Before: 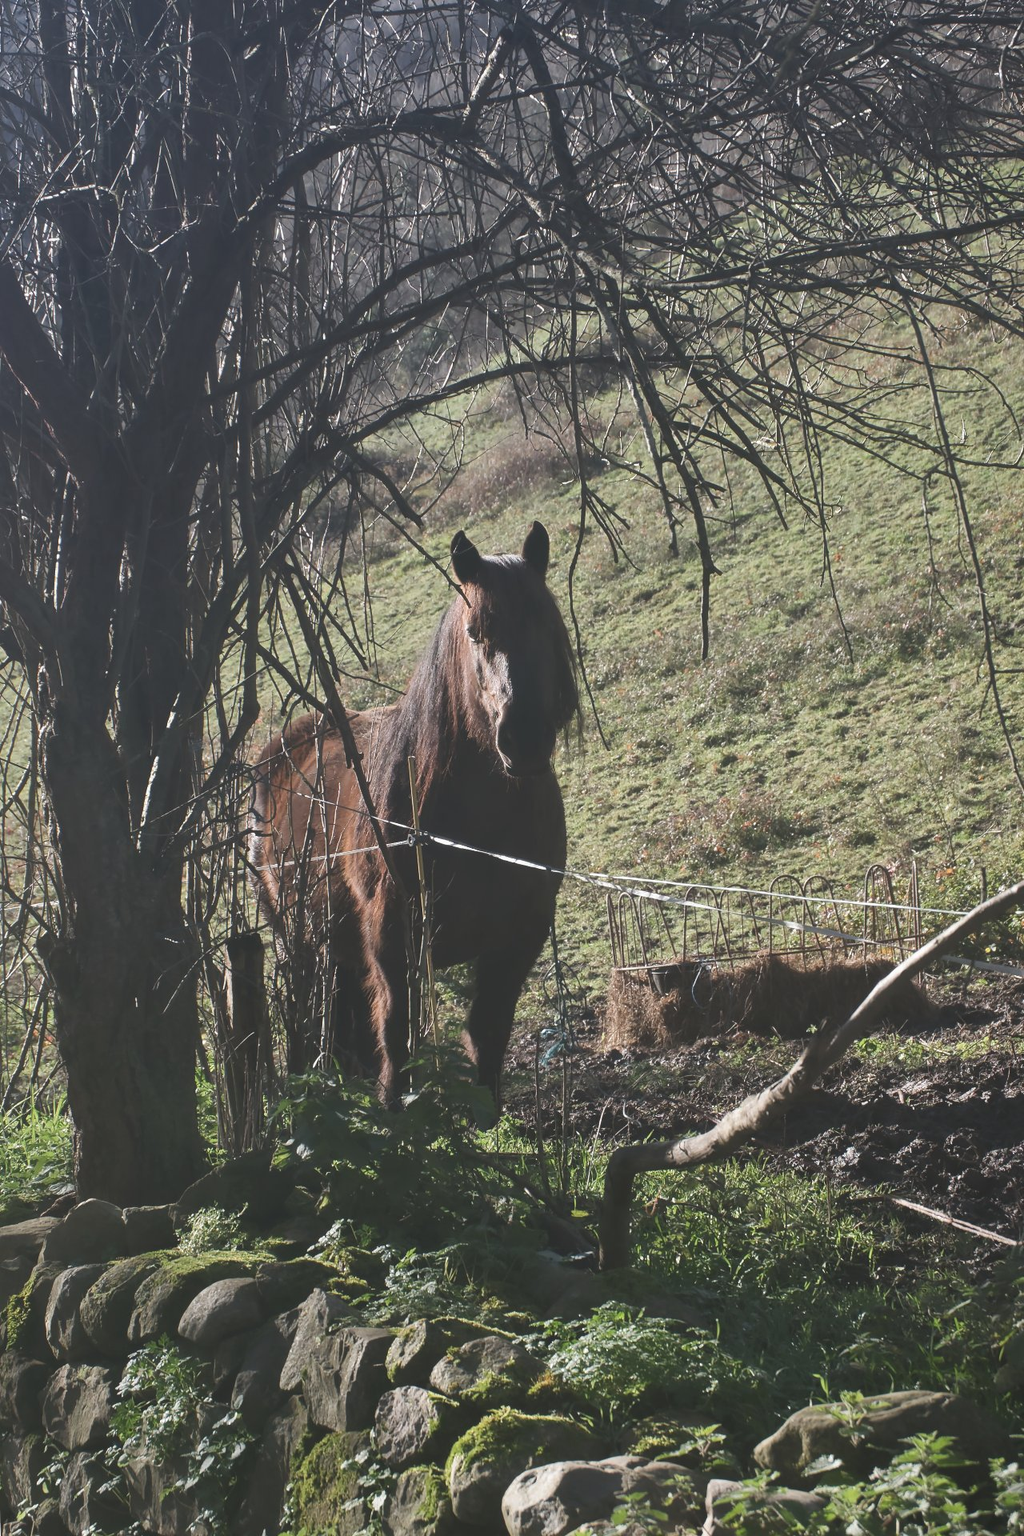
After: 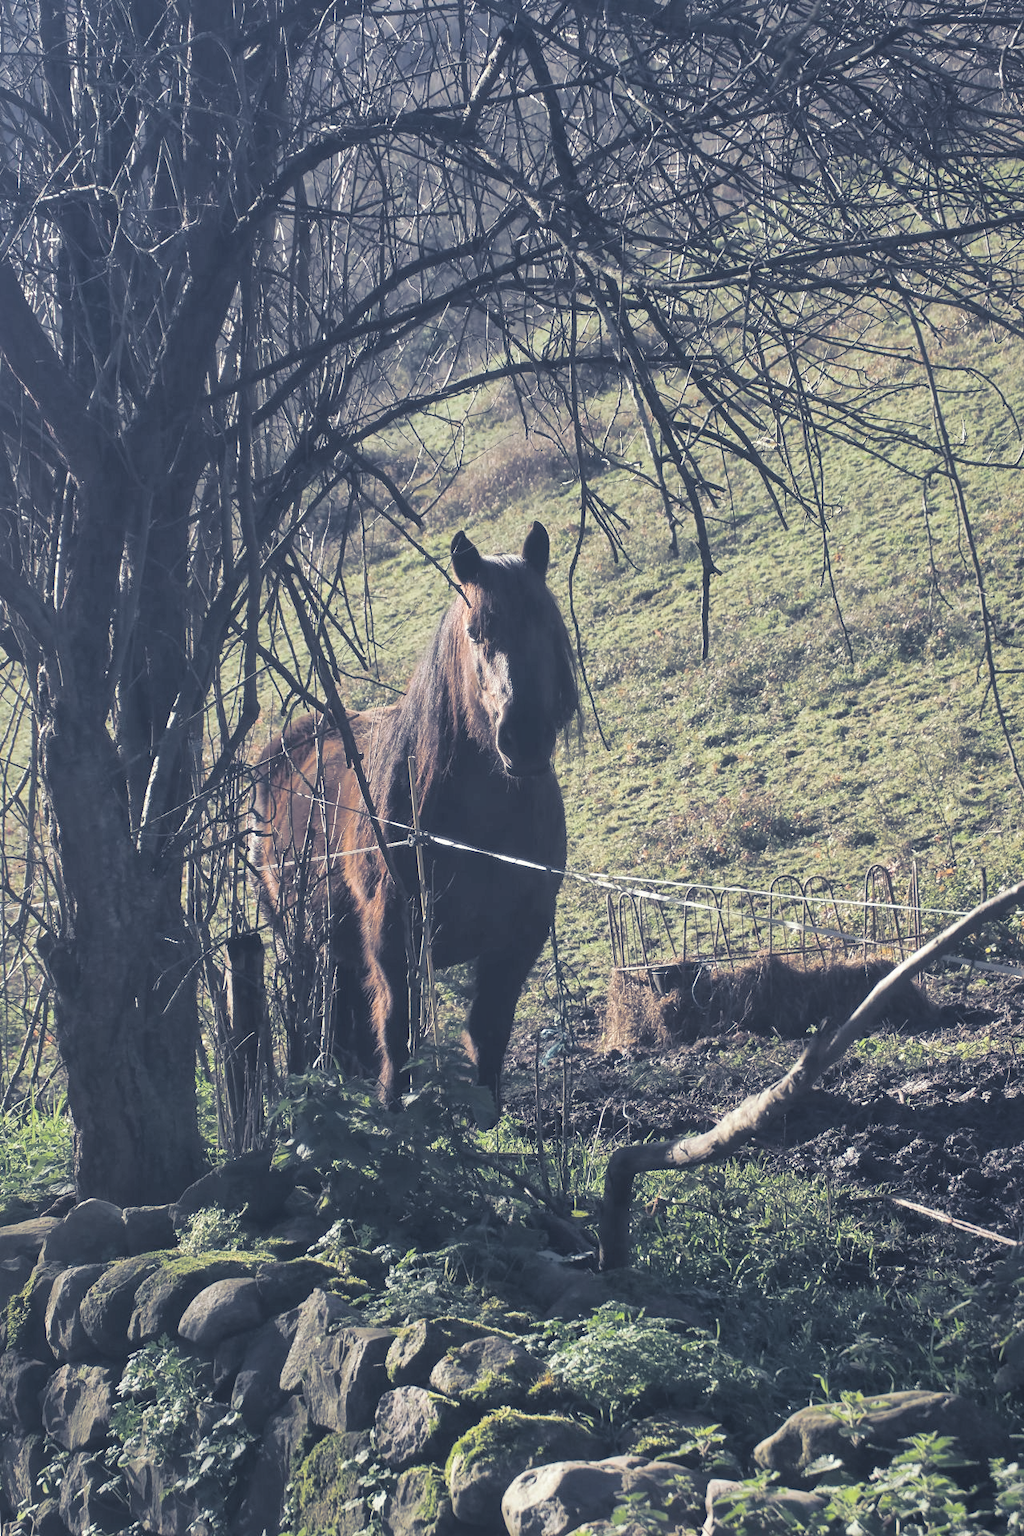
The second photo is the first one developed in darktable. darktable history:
global tonemap: drago (1, 100), detail 1
split-toning: shadows › hue 230.4°
